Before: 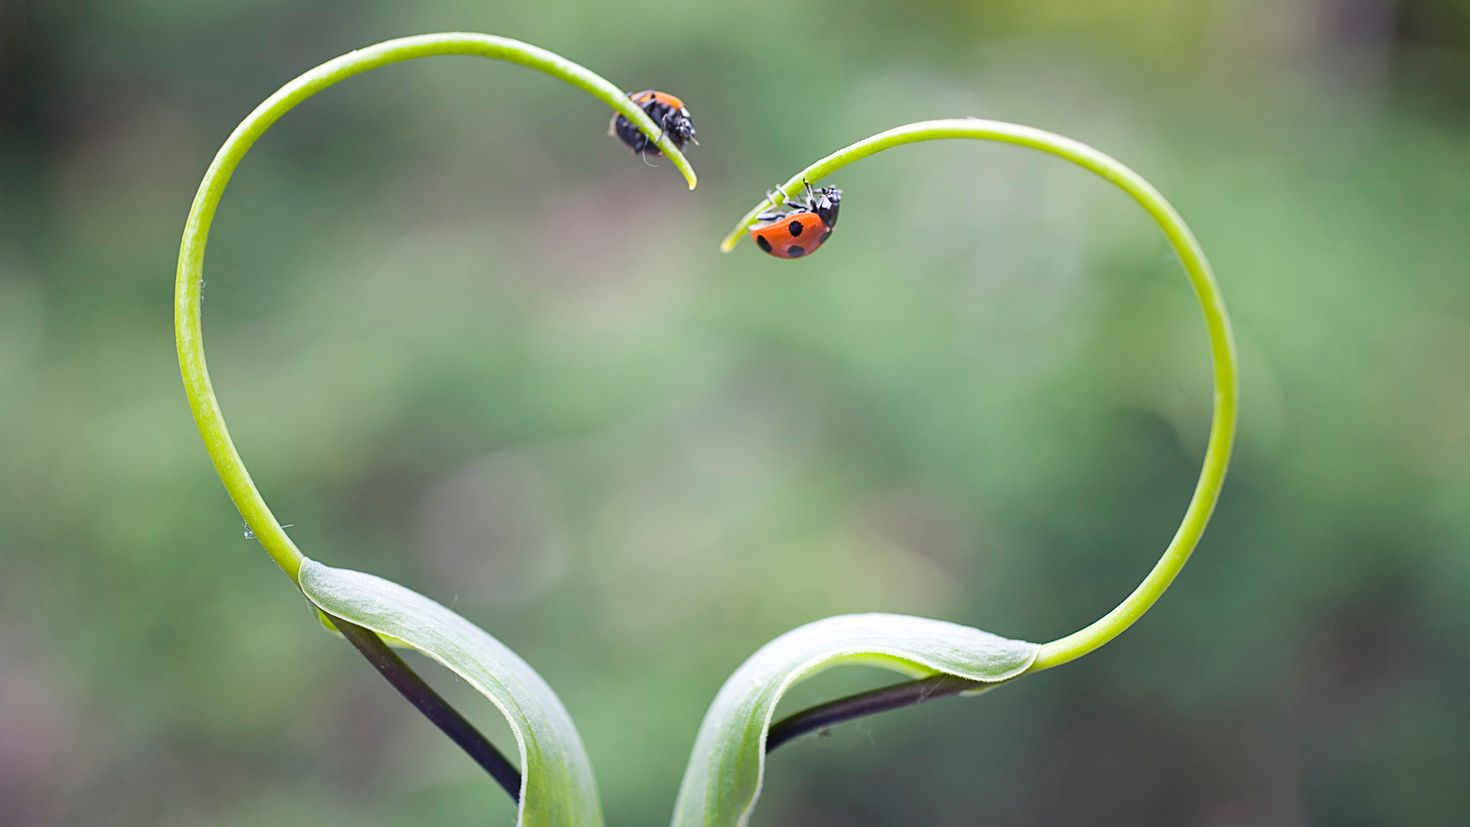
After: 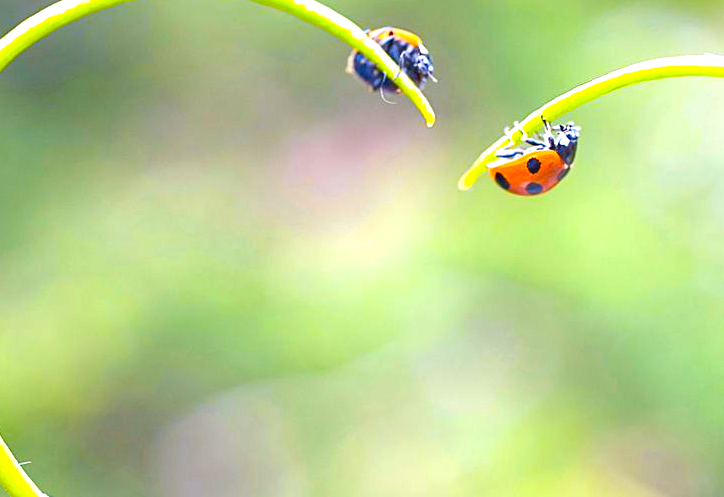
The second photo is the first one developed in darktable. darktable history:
crop: left 17.835%, top 7.675%, right 32.881%, bottom 32.213%
exposure: black level correction -0.005, exposure 1.002 EV, compensate highlight preservation false
haze removal: compatibility mode true, adaptive false
color contrast: green-magenta contrast 1.12, blue-yellow contrast 1.95, unbound 0
